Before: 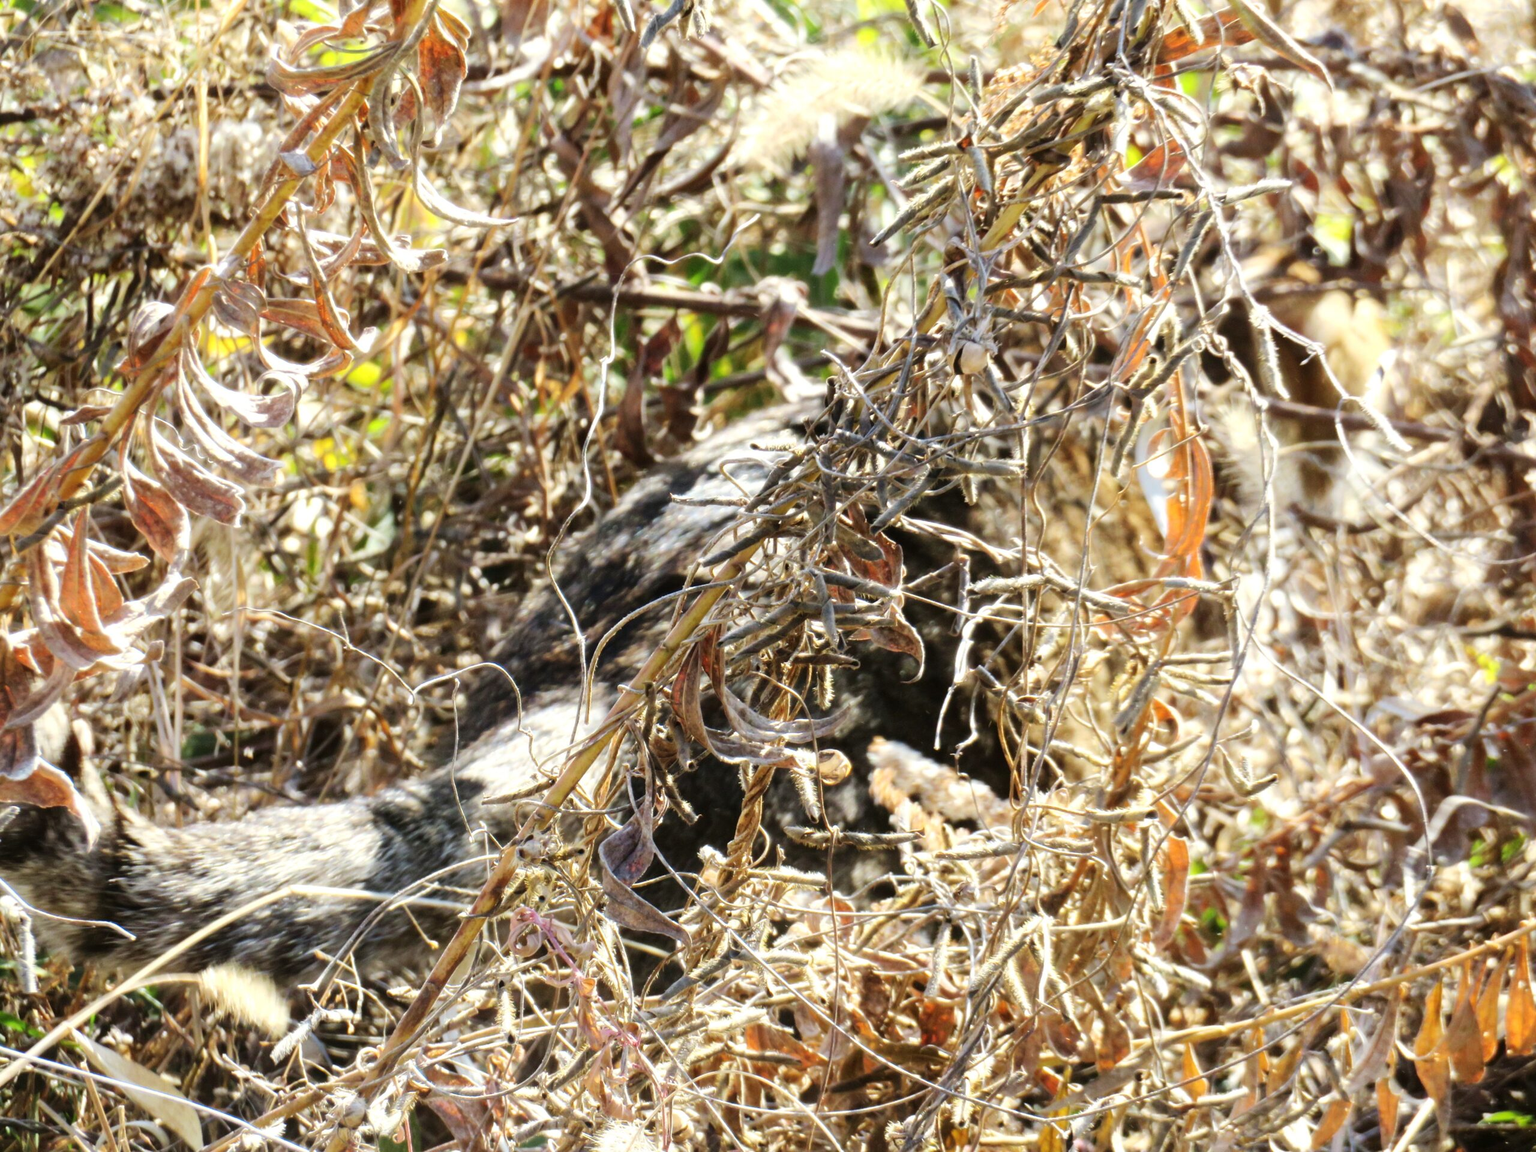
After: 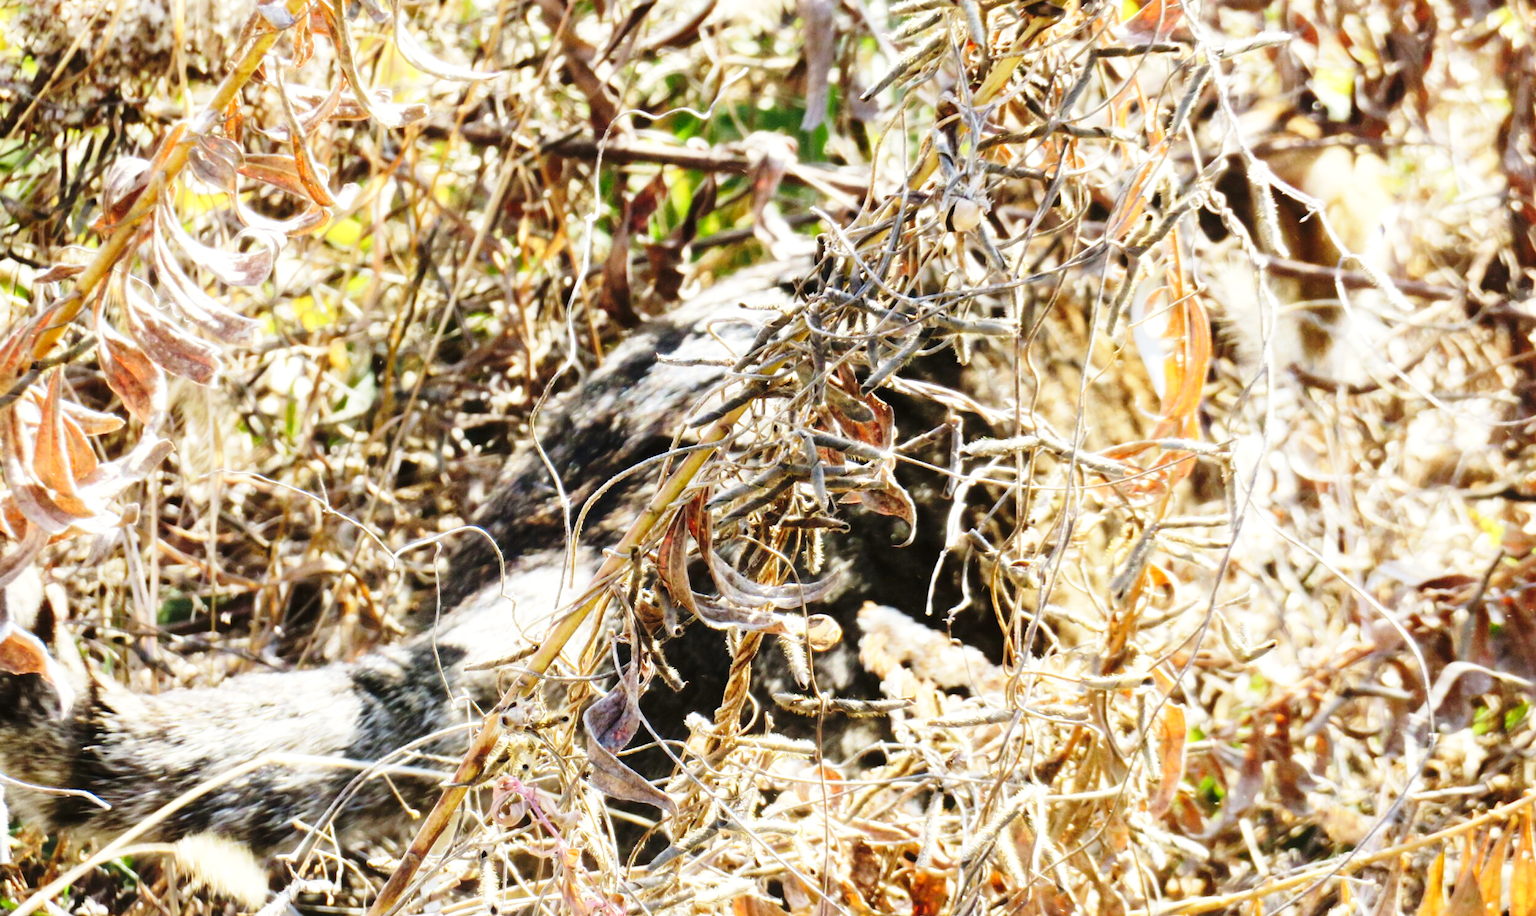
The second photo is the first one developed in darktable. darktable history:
crop and rotate: left 1.814%, top 12.818%, right 0.25%, bottom 9.225%
base curve: curves: ch0 [(0, 0) (0.028, 0.03) (0.121, 0.232) (0.46, 0.748) (0.859, 0.968) (1, 1)], preserve colors none
